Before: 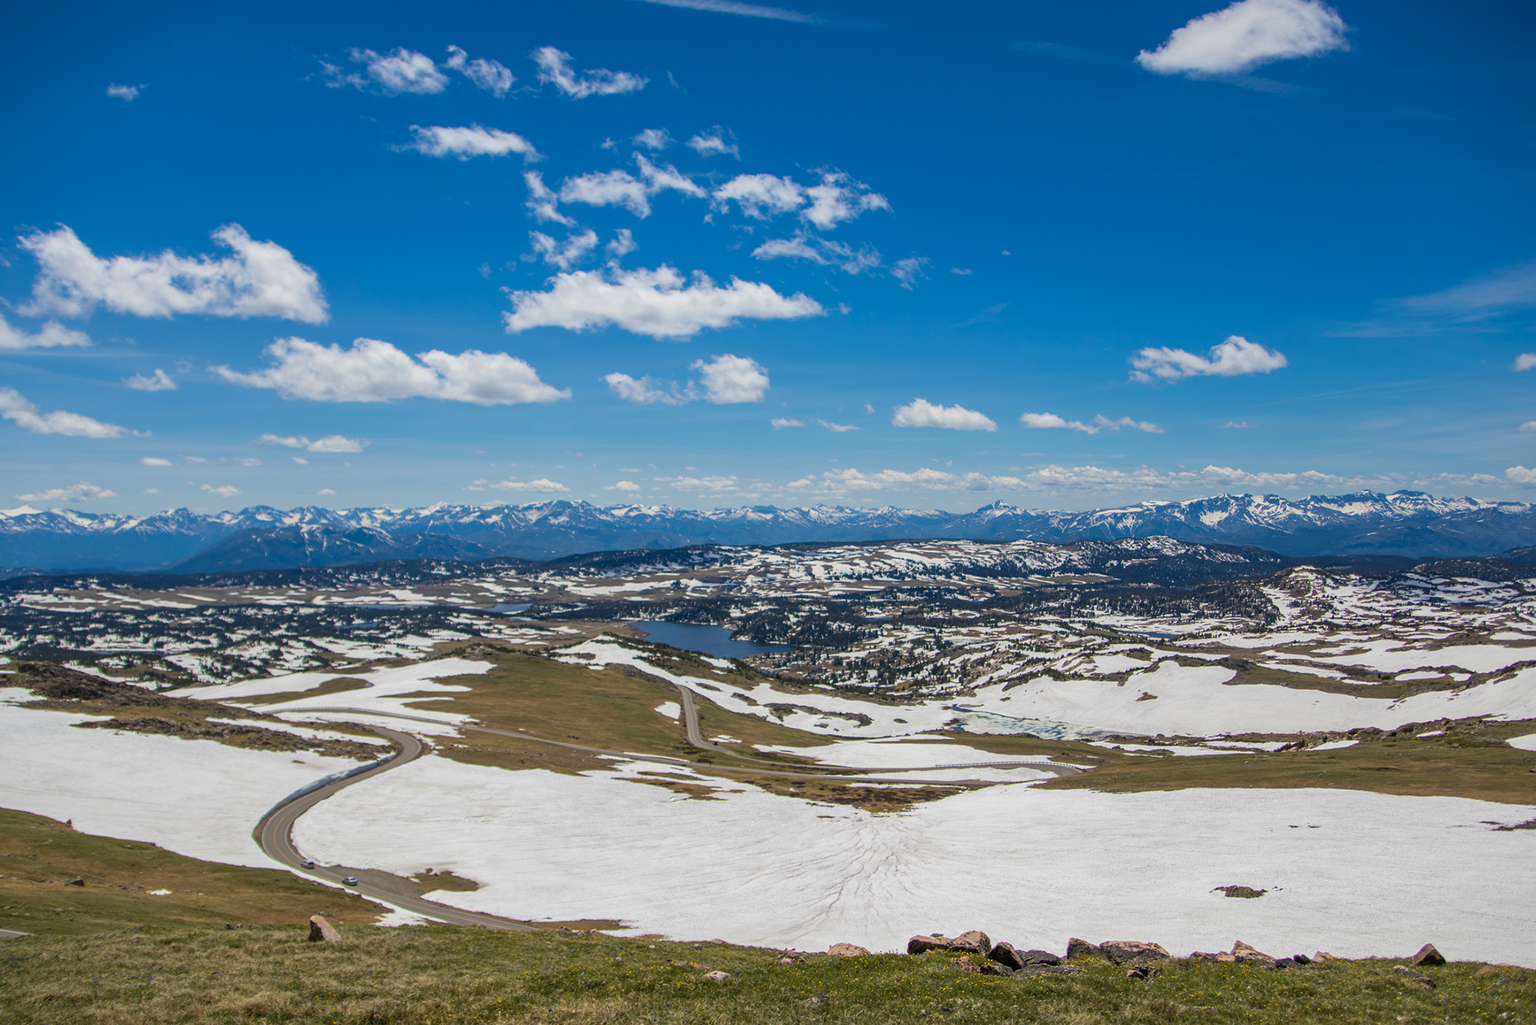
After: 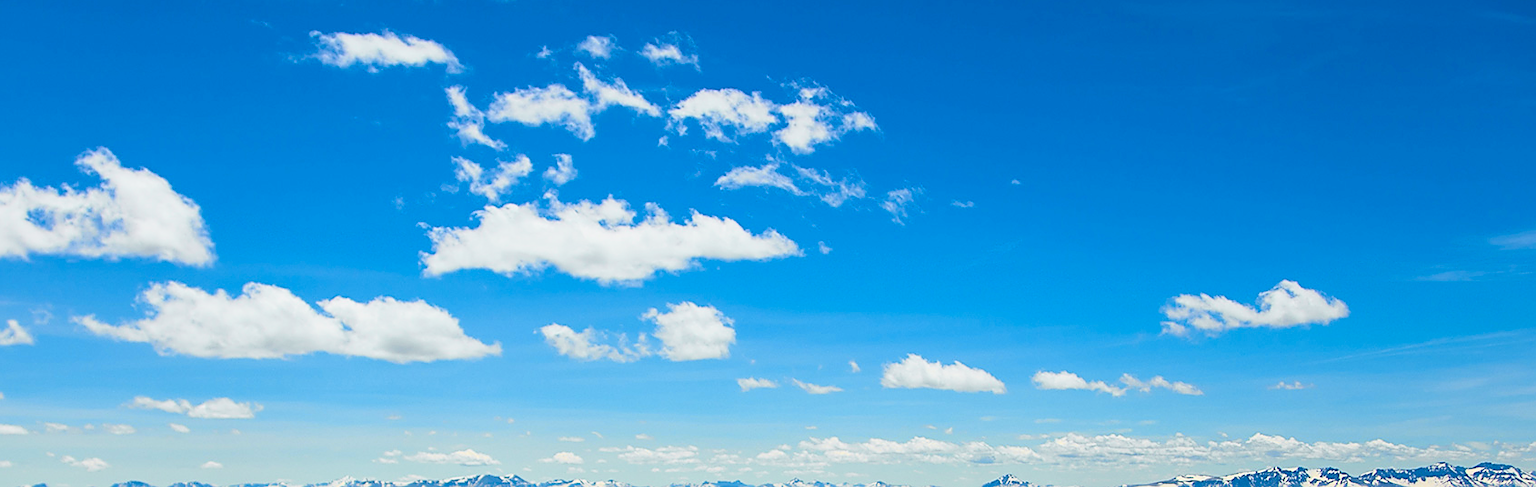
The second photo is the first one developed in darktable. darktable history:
crop and rotate: left 9.666%, top 9.706%, right 5.864%, bottom 50.073%
tone curve: curves: ch0 [(0.003, 0.032) (0.037, 0.037) (0.149, 0.117) (0.297, 0.318) (0.41, 0.48) (0.541, 0.649) (0.722, 0.857) (0.875, 0.946) (1, 0.98)]; ch1 [(0, 0) (0.305, 0.325) (0.453, 0.437) (0.482, 0.474) (0.501, 0.498) (0.506, 0.503) (0.559, 0.576) (0.6, 0.635) (0.656, 0.707) (1, 1)]; ch2 [(0, 0) (0.323, 0.277) (0.408, 0.399) (0.45, 0.48) (0.499, 0.502) (0.515, 0.532) (0.573, 0.602) (0.653, 0.675) (0.75, 0.756) (1, 1)], color space Lab, independent channels, preserve colors none
sharpen: radius 1.363, amount 1.238, threshold 0.665
